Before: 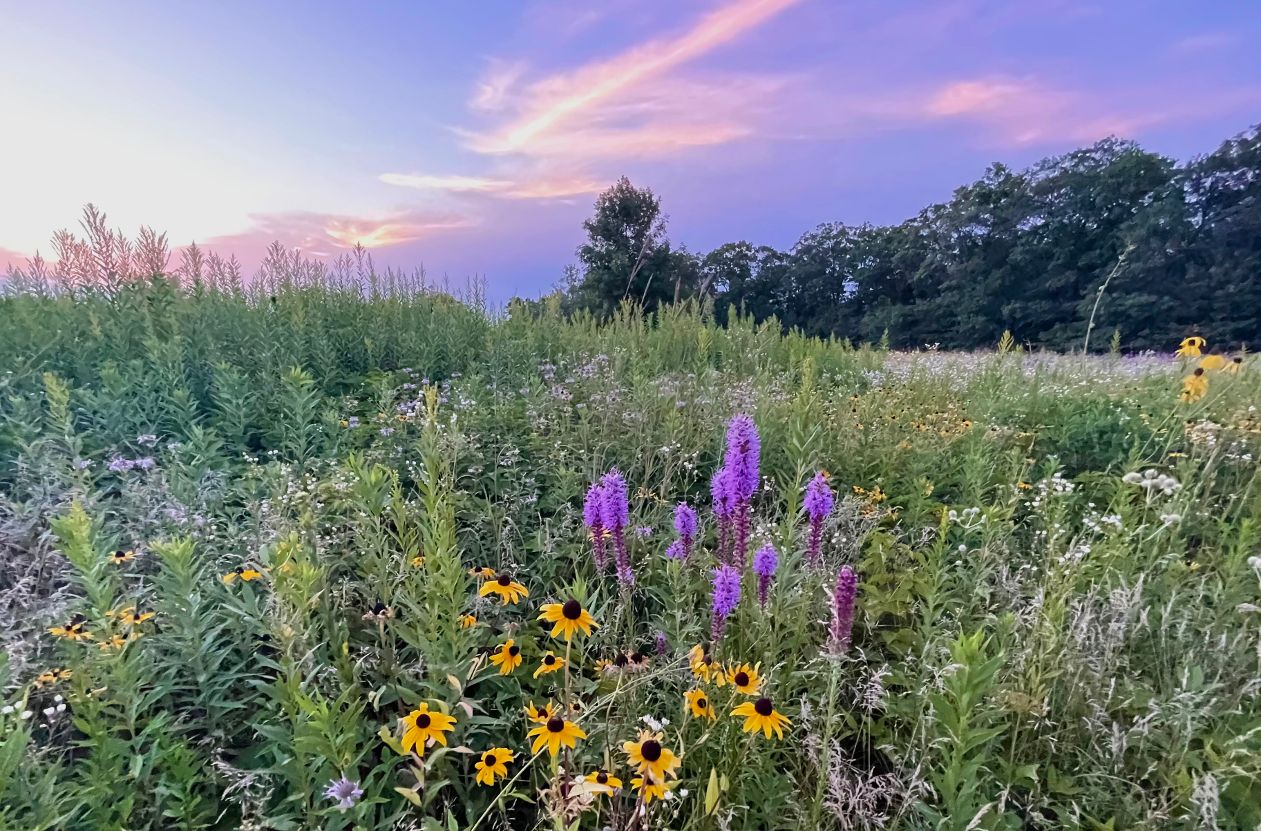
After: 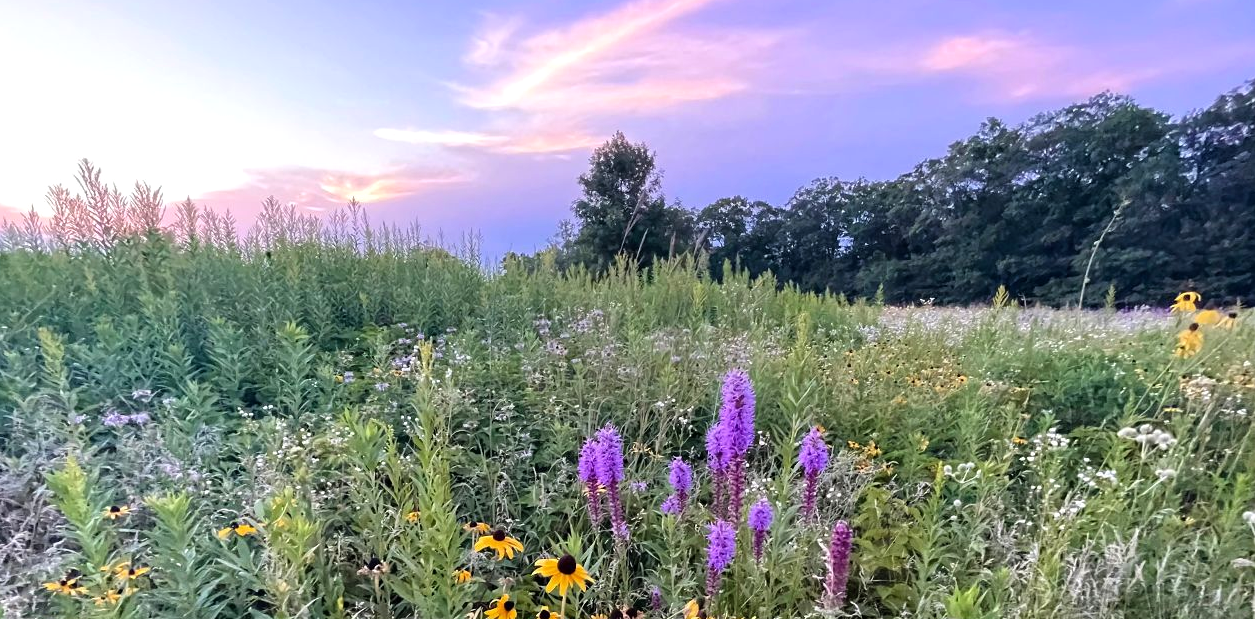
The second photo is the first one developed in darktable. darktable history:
tone equalizer: -8 EV -0.417 EV, -7 EV -0.386 EV, -6 EV -0.326 EV, -5 EV -0.201 EV, -3 EV 0.202 EV, -2 EV 0.334 EV, -1 EV 0.364 EV, +0 EV 0.416 EV
crop: left 0.4%, top 5.48%, bottom 19.924%
